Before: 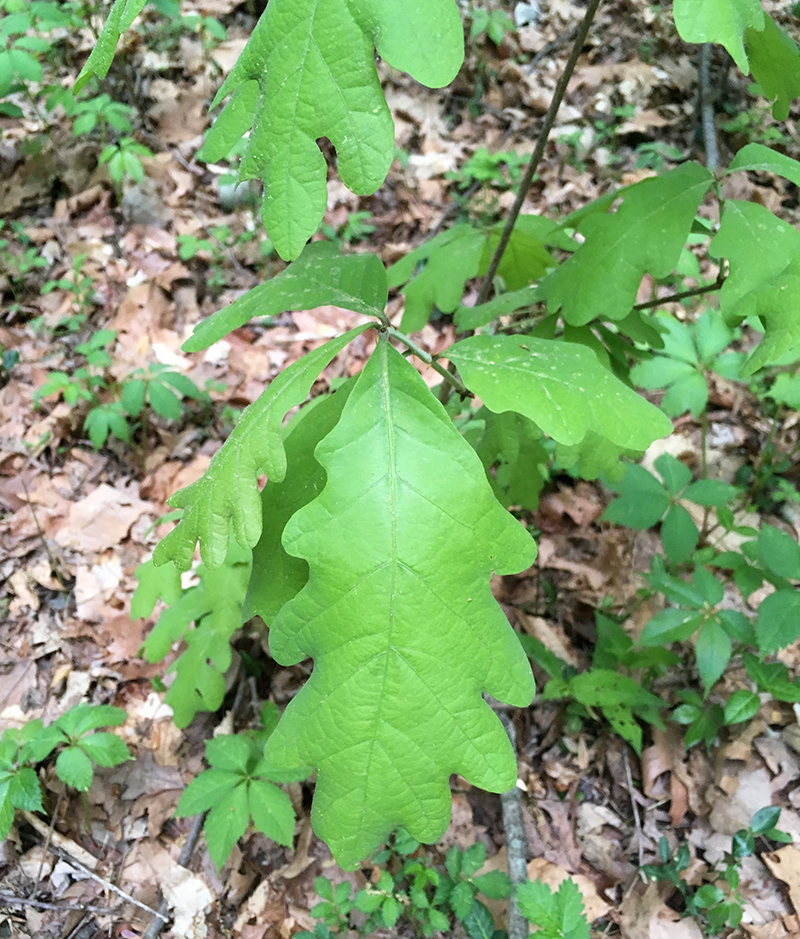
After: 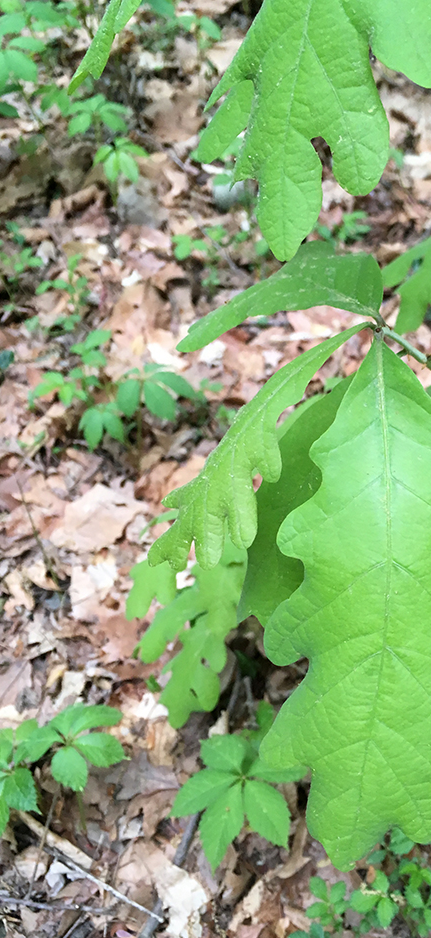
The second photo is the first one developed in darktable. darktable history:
crop: left 0.656%, right 45.393%, bottom 0.085%
